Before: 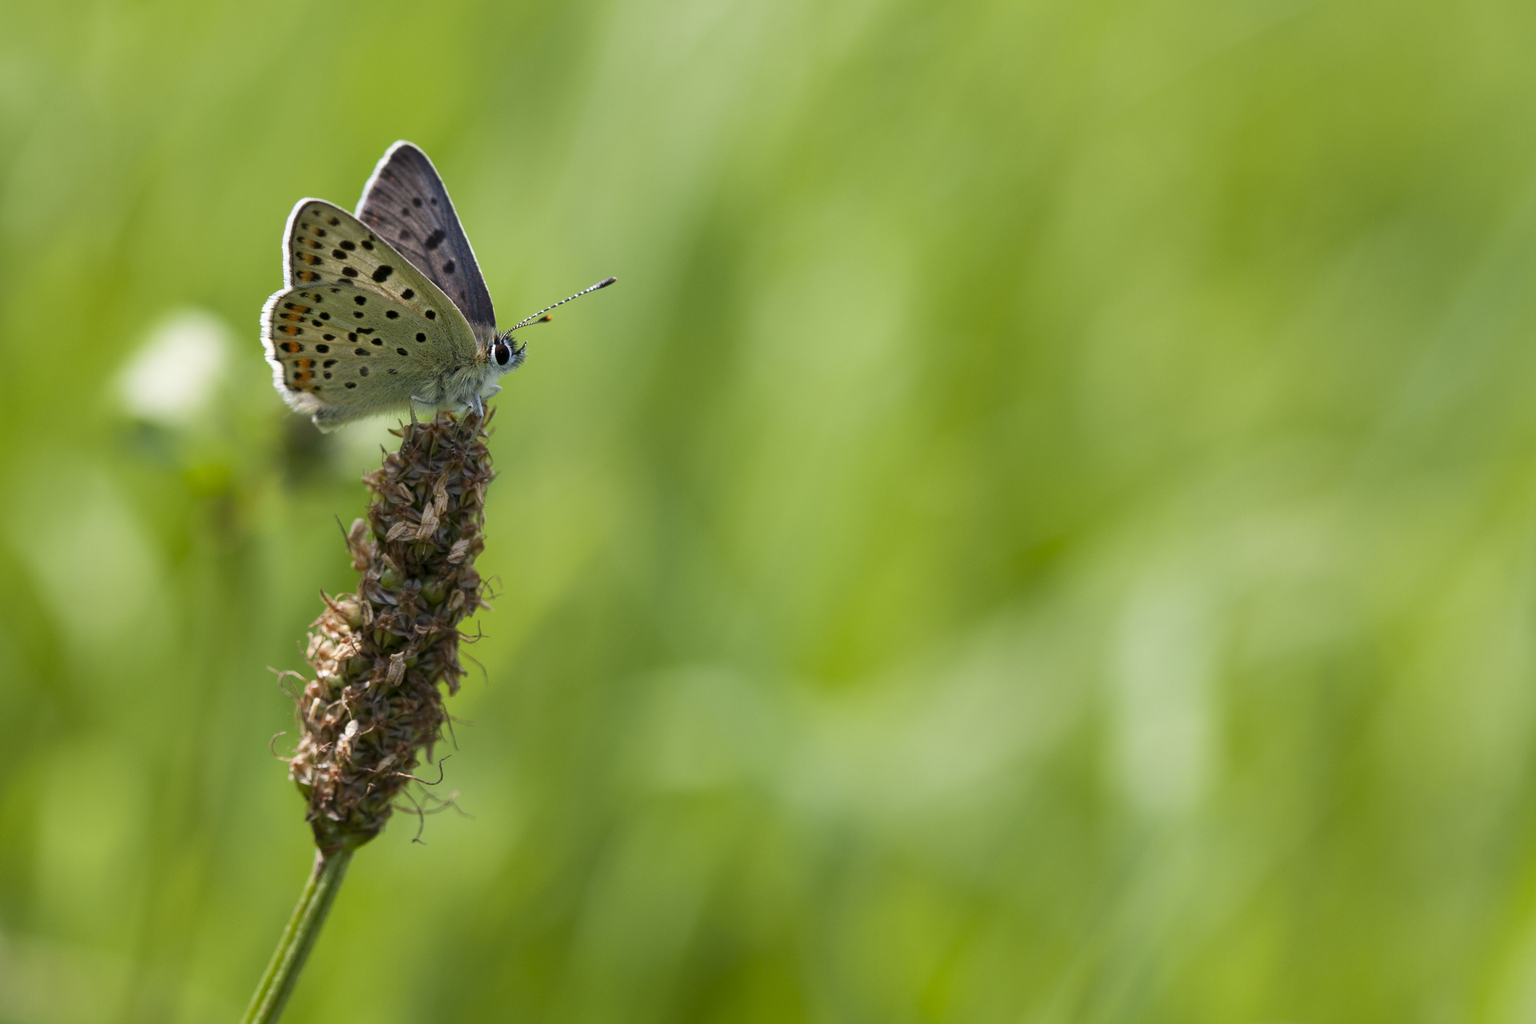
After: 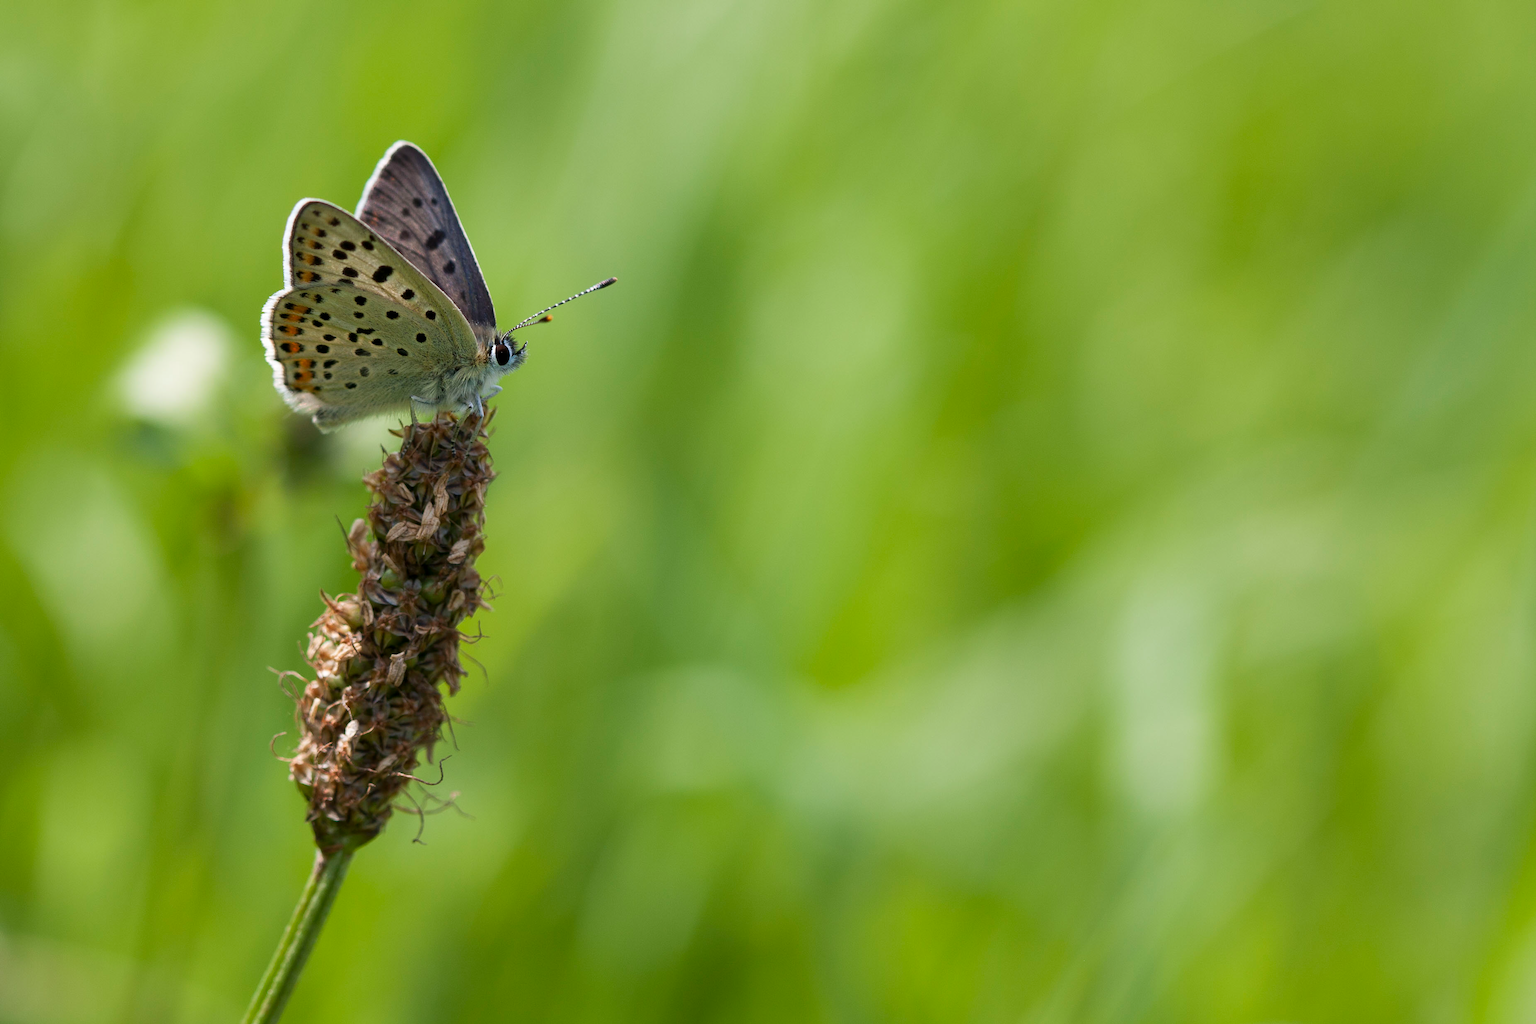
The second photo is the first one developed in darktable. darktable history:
color correction: highlights a* 0.034, highlights b* -0.444
